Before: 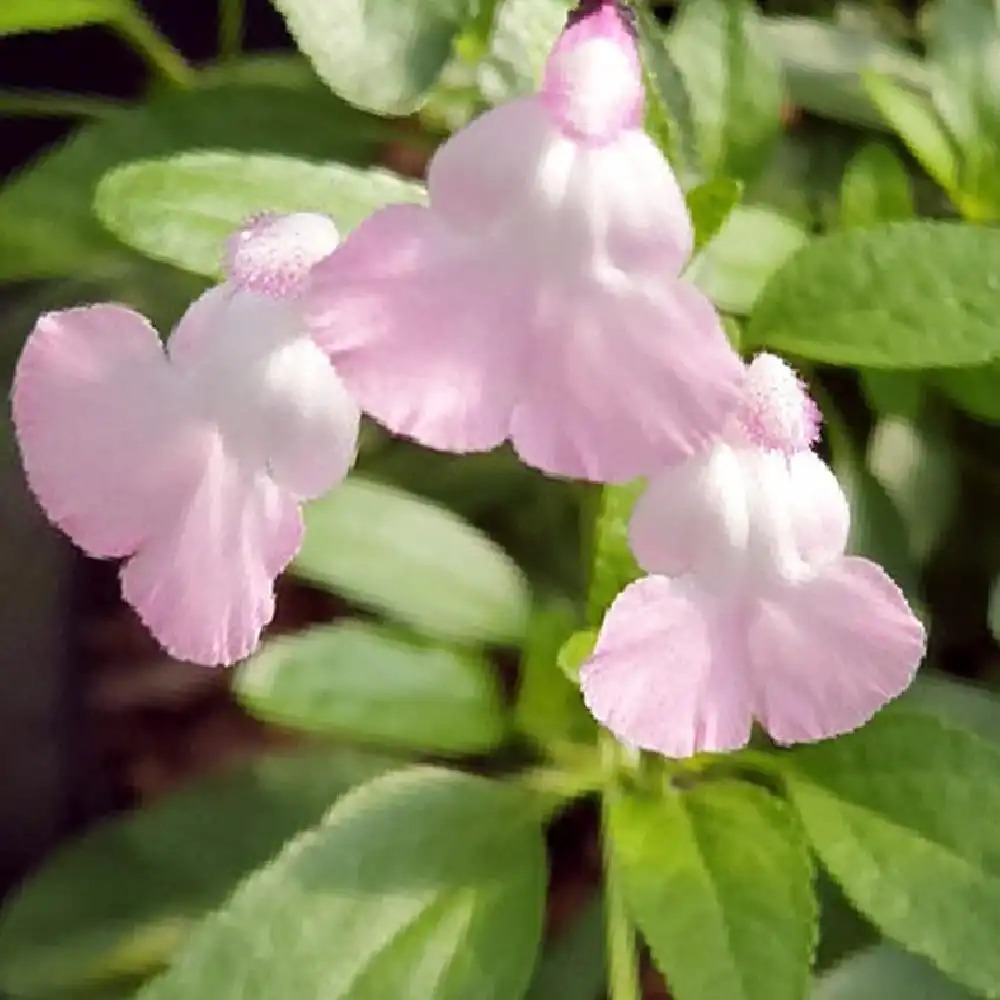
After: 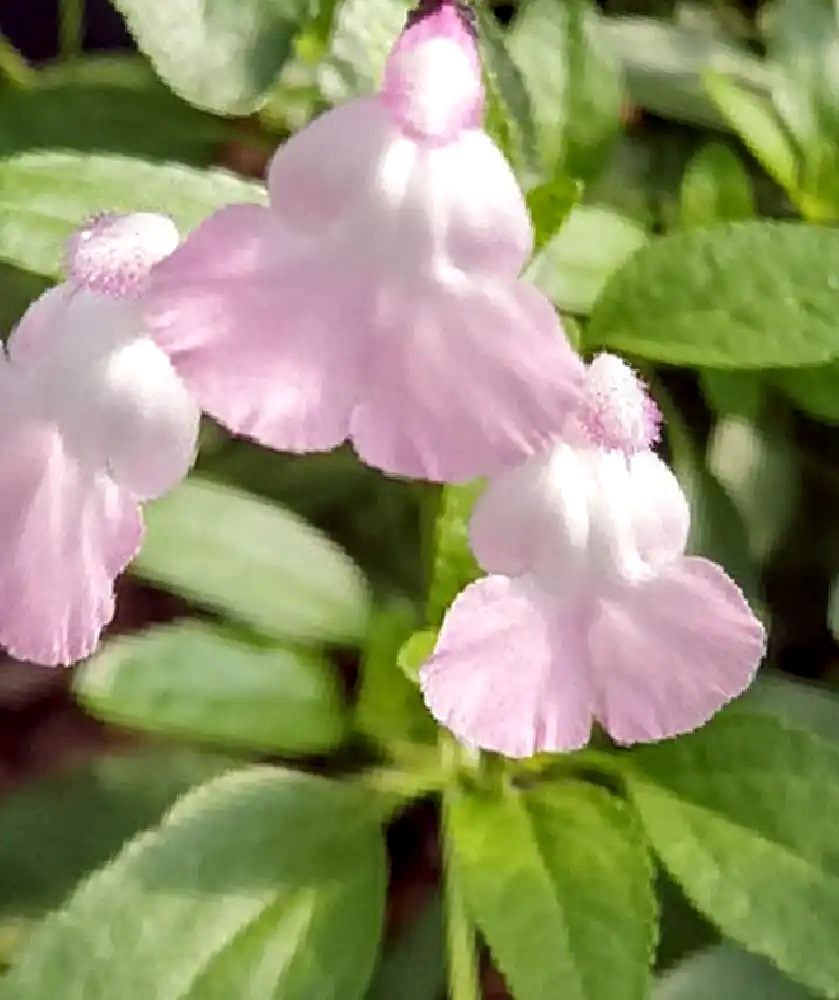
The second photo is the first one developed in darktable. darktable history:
local contrast: detail 130%
crop: left 16.081%
